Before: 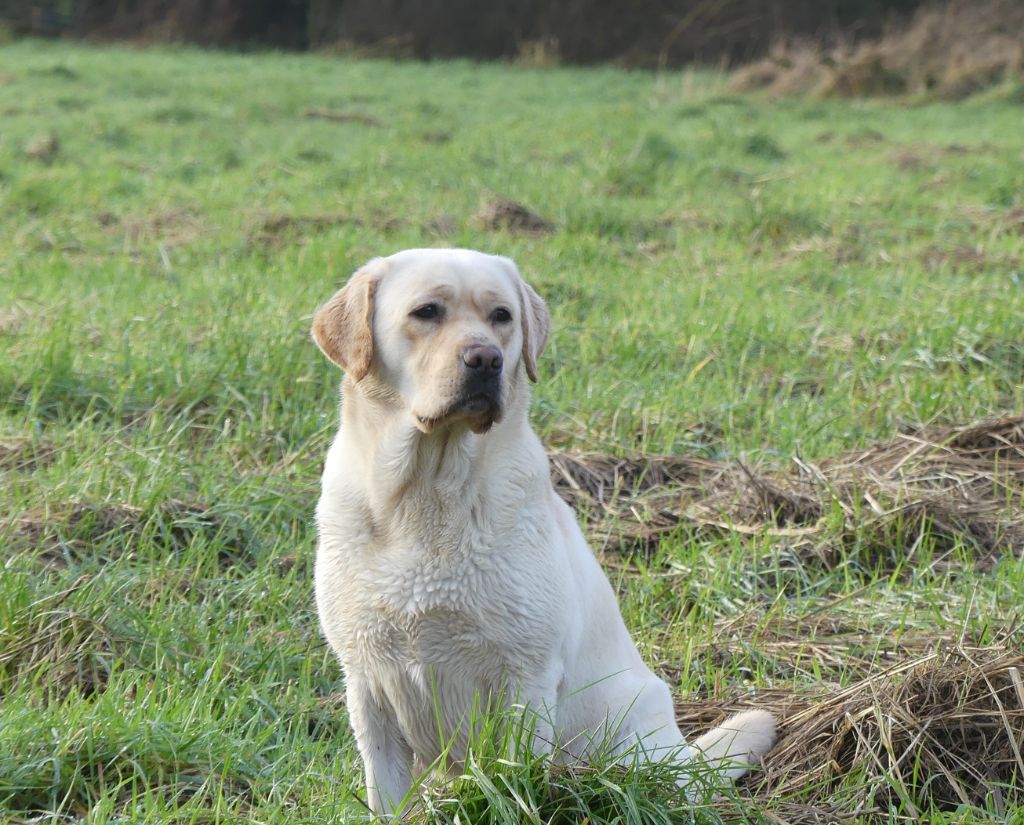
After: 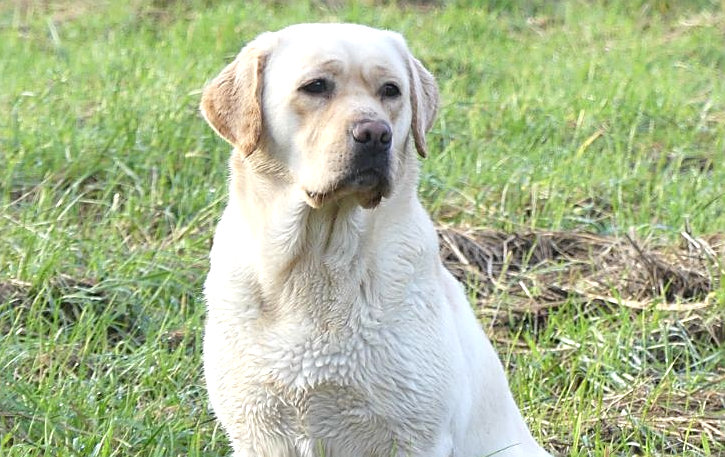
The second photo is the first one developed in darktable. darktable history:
sharpen: on, module defaults
exposure: black level correction 0.001, exposure 0.499 EV, compensate highlight preservation false
crop: left 10.916%, top 27.385%, right 18.234%, bottom 17.11%
